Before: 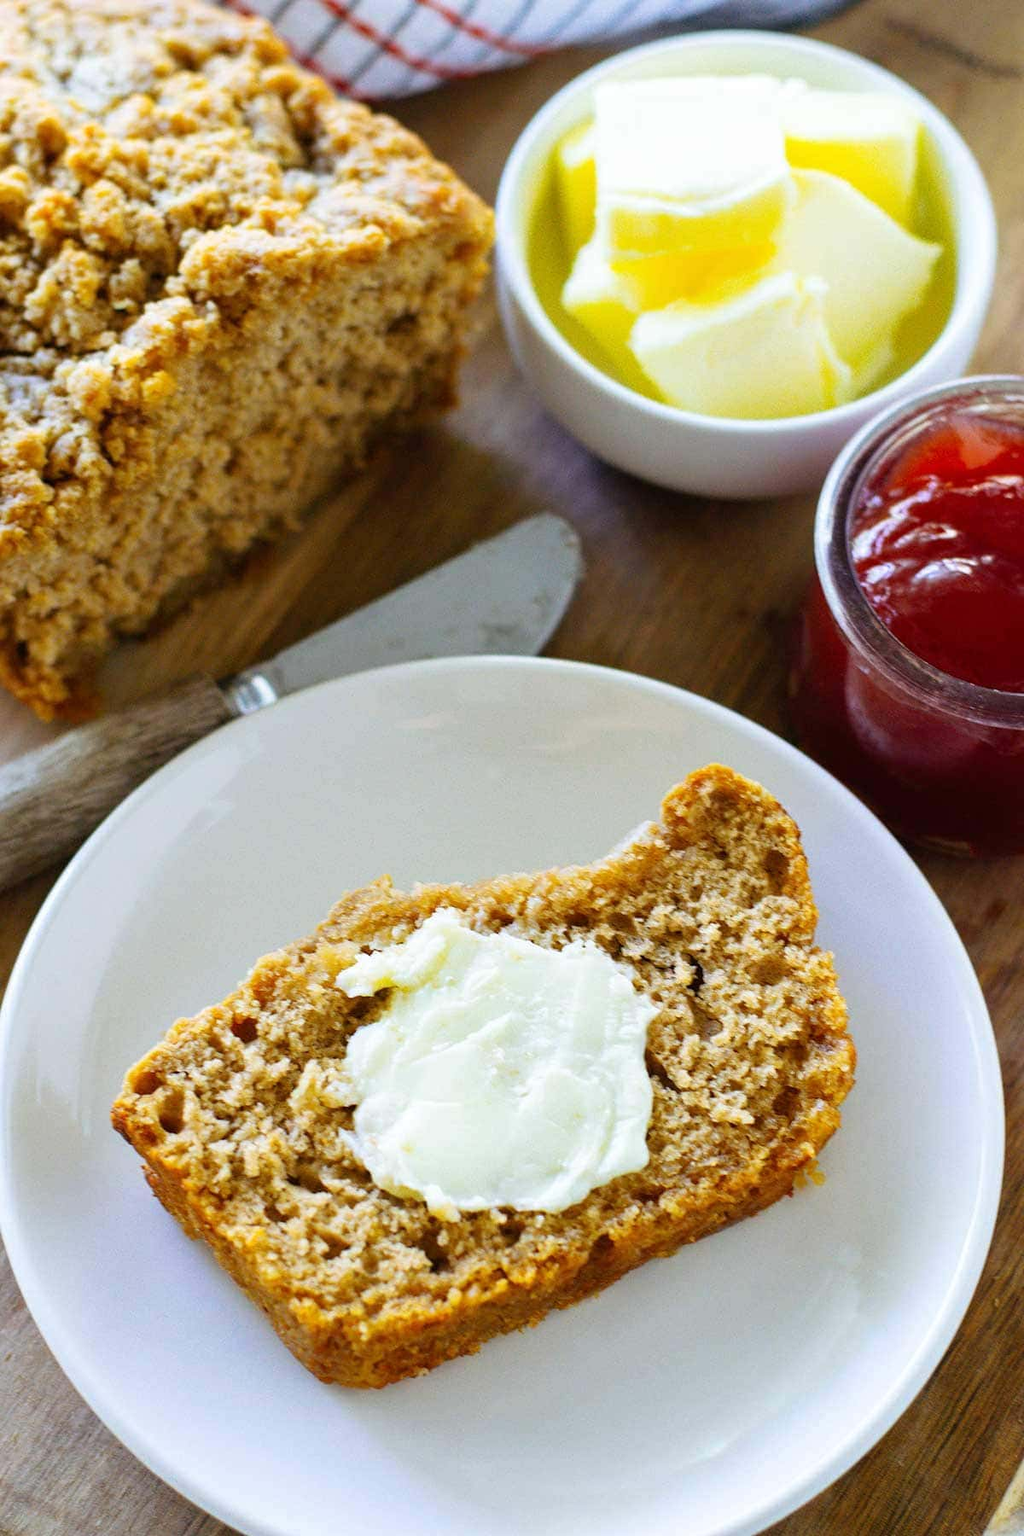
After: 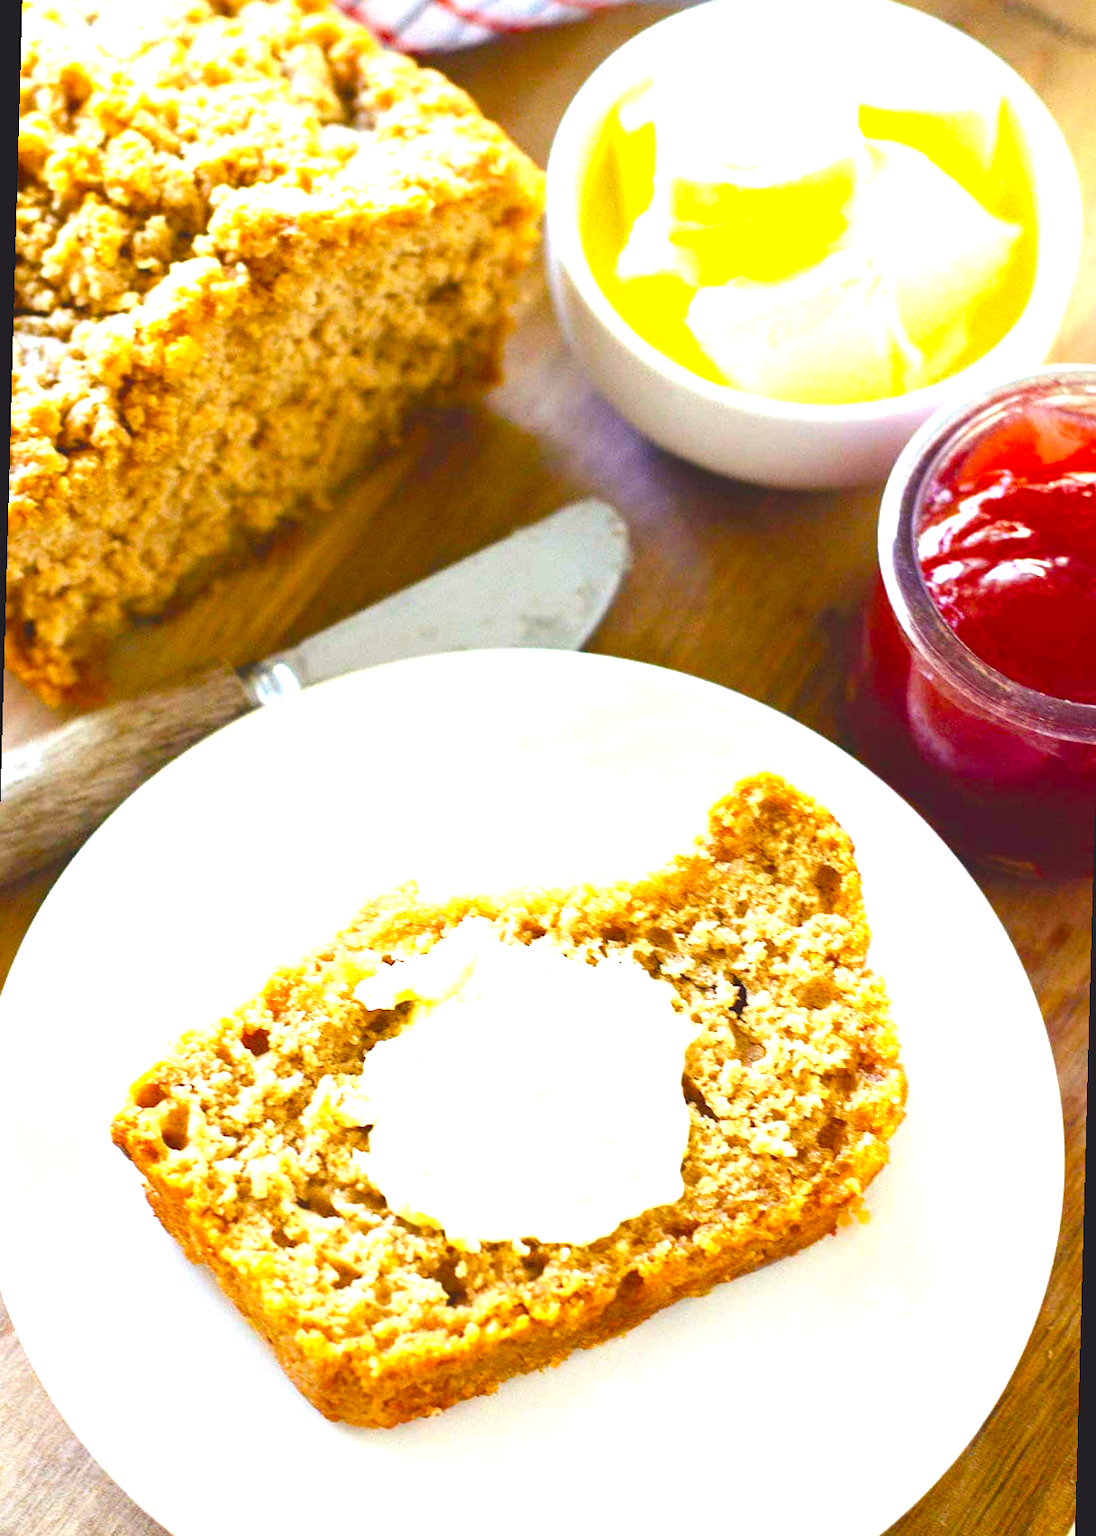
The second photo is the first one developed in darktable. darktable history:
crop: top 0.05%, bottom 0.098%
color balance rgb: shadows lift › chroma 3%, shadows lift › hue 280.8°, power › hue 330°, highlights gain › chroma 3%, highlights gain › hue 75.6°, global offset › luminance 1.5%, perceptual saturation grading › global saturation 20%, perceptual saturation grading › highlights -25%, perceptual saturation grading › shadows 50%, global vibrance 30%
contrast equalizer: octaves 7, y [[0.6 ×6], [0.55 ×6], [0 ×6], [0 ×6], [0 ×6]], mix -0.36
exposure: black level correction 0, exposure 1.3 EV, compensate exposure bias true, compensate highlight preservation false
rotate and perspective: rotation 1.57°, crop left 0.018, crop right 0.982, crop top 0.039, crop bottom 0.961
